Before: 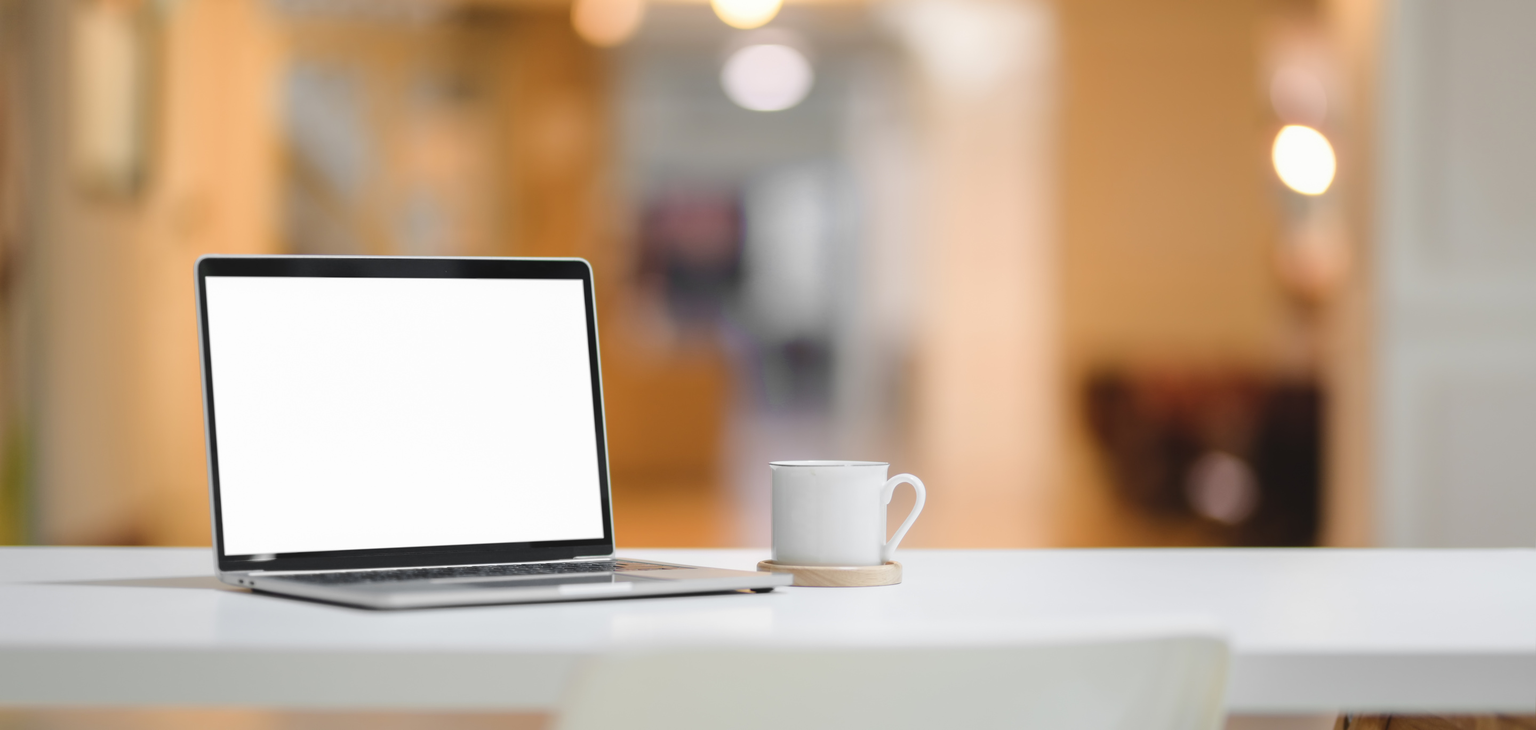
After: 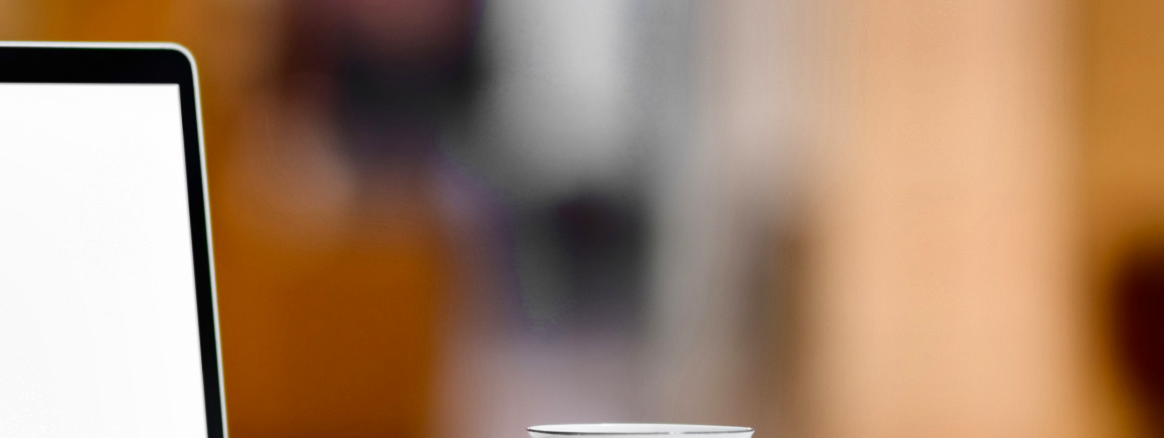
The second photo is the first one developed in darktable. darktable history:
crop: left 31.751%, top 32.172%, right 27.8%, bottom 35.83%
shadows and highlights: white point adjustment 0.1, highlights -70, soften with gaussian
local contrast: mode bilateral grid, contrast 20, coarseness 50, detail 120%, midtone range 0.2
contrast brightness saturation: contrast 0.22, brightness -0.19, saturation 0.24
